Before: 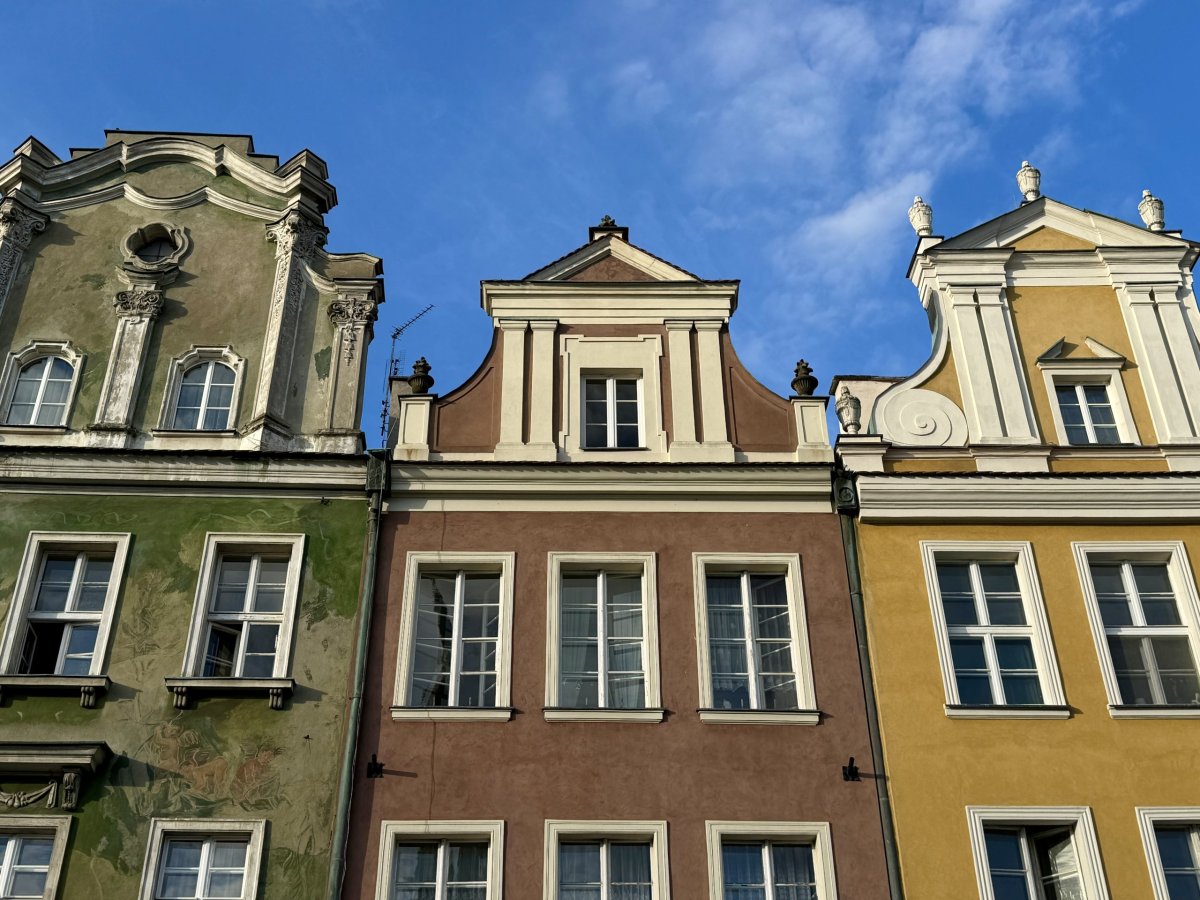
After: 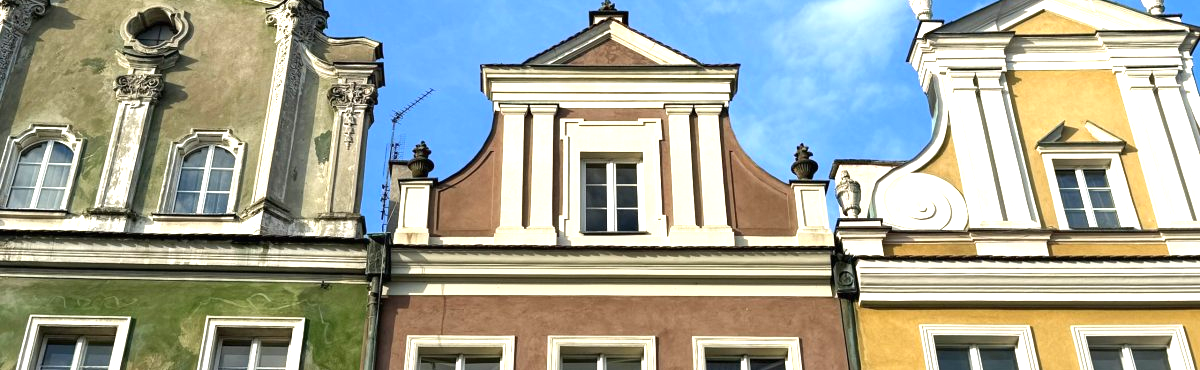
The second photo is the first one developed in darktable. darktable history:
exposure: black level correction 0, exposure 1.105 EV, compensate exposure bias true, compensate highlight preservation false
crop and rotate: top 24.014%, bottom 34.792%
